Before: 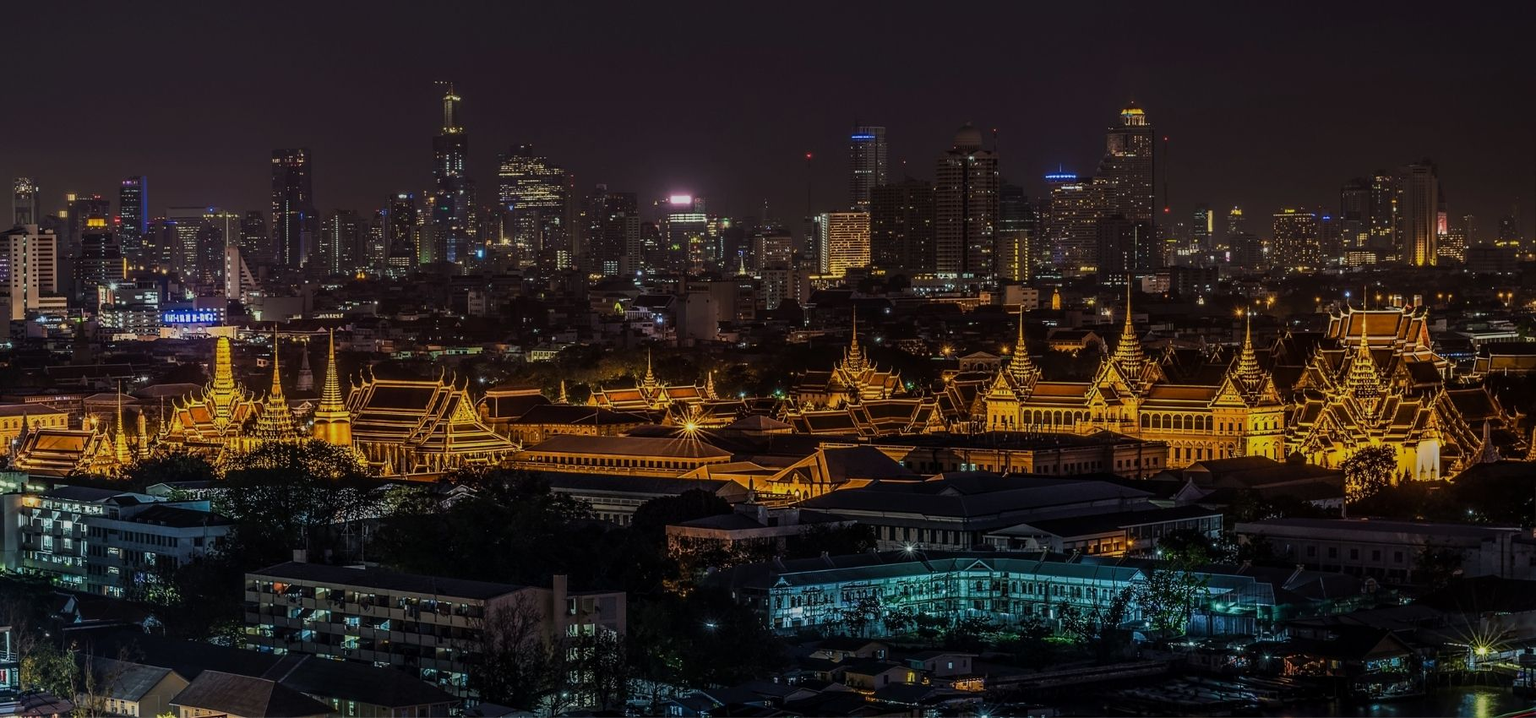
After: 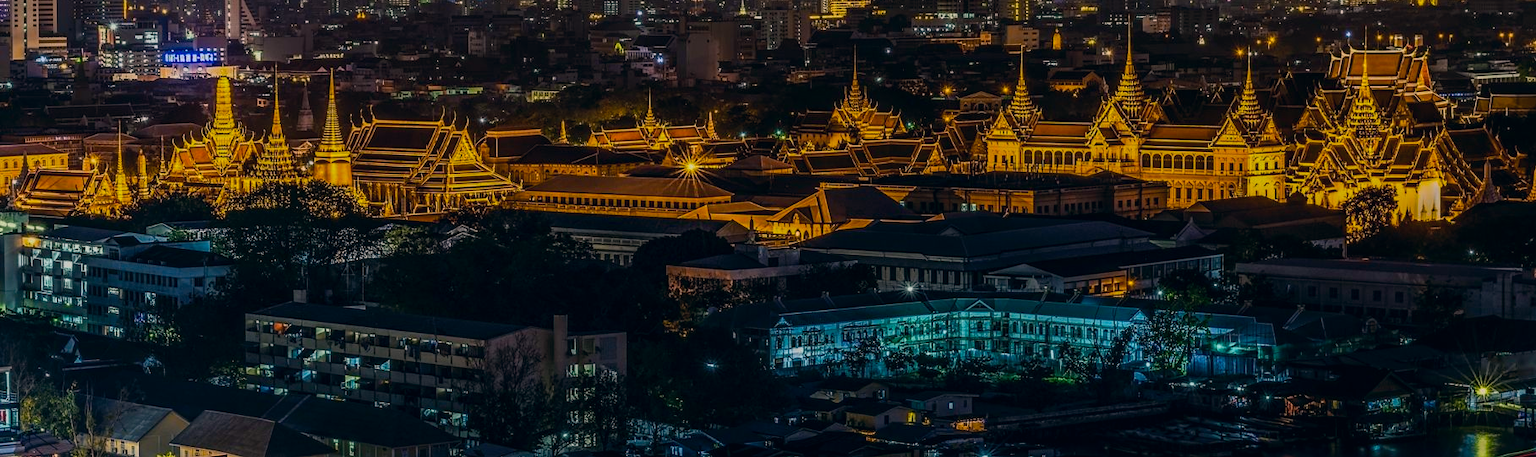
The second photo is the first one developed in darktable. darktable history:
color correction: highlights a* 5.41, highlights b* 5.28, shadows a* -4.76, shadows b* -4.98
crop and rotate: top 36.244%
color balance rgb: perceptual saturation grading › global saturation 25.815%, global vibrance 20%
